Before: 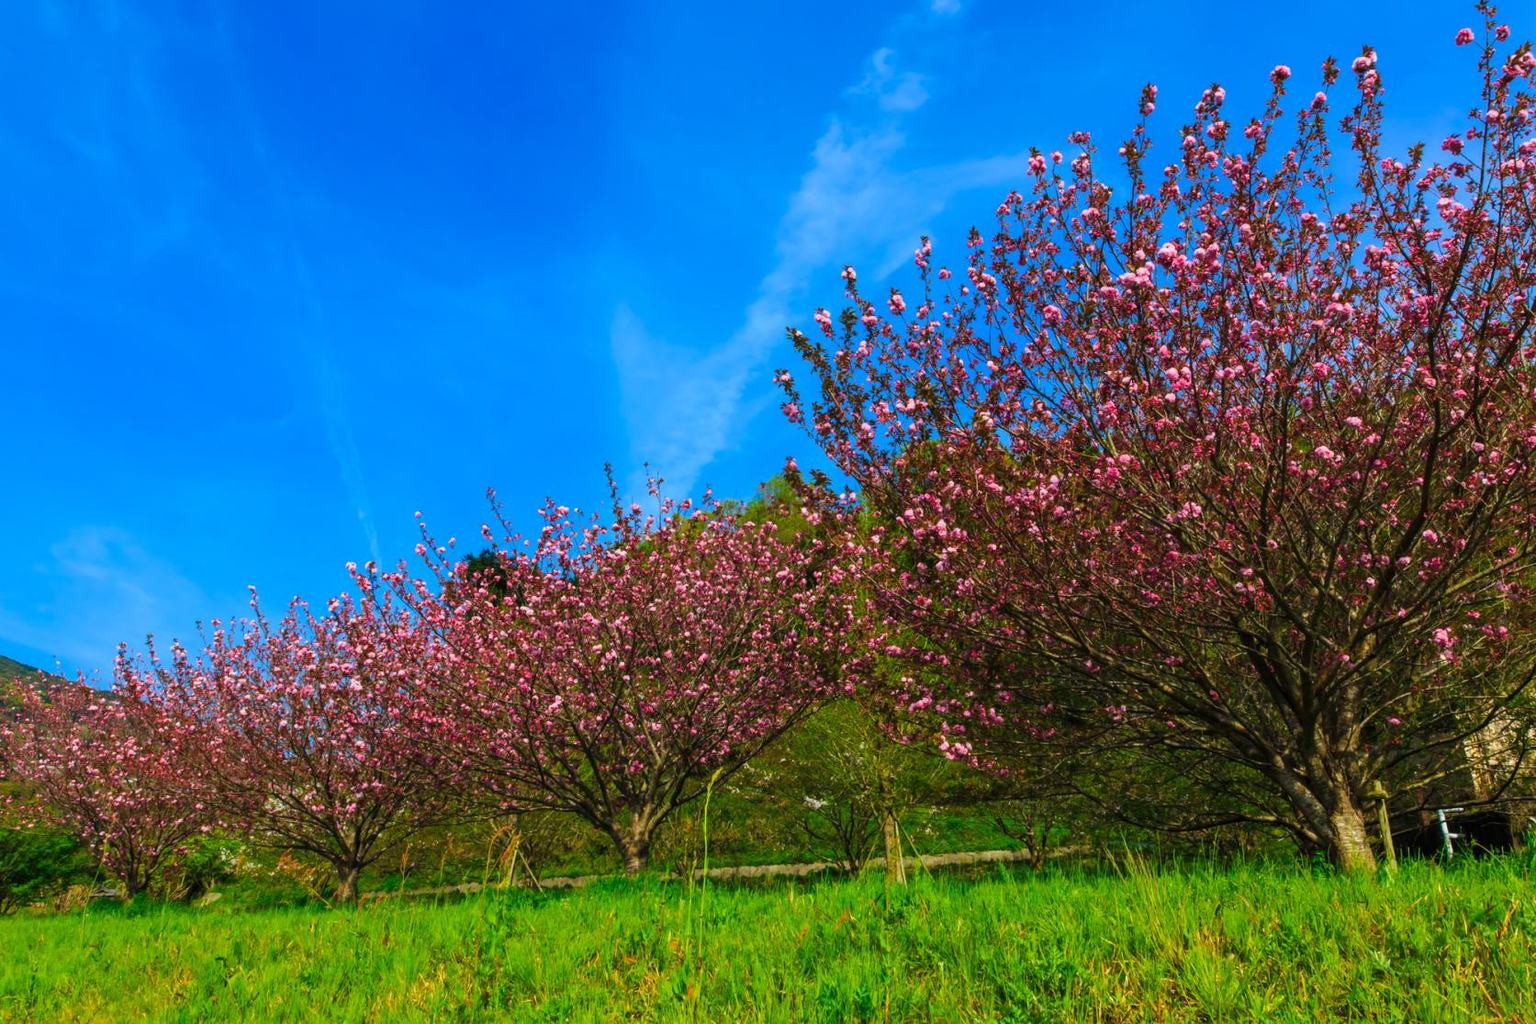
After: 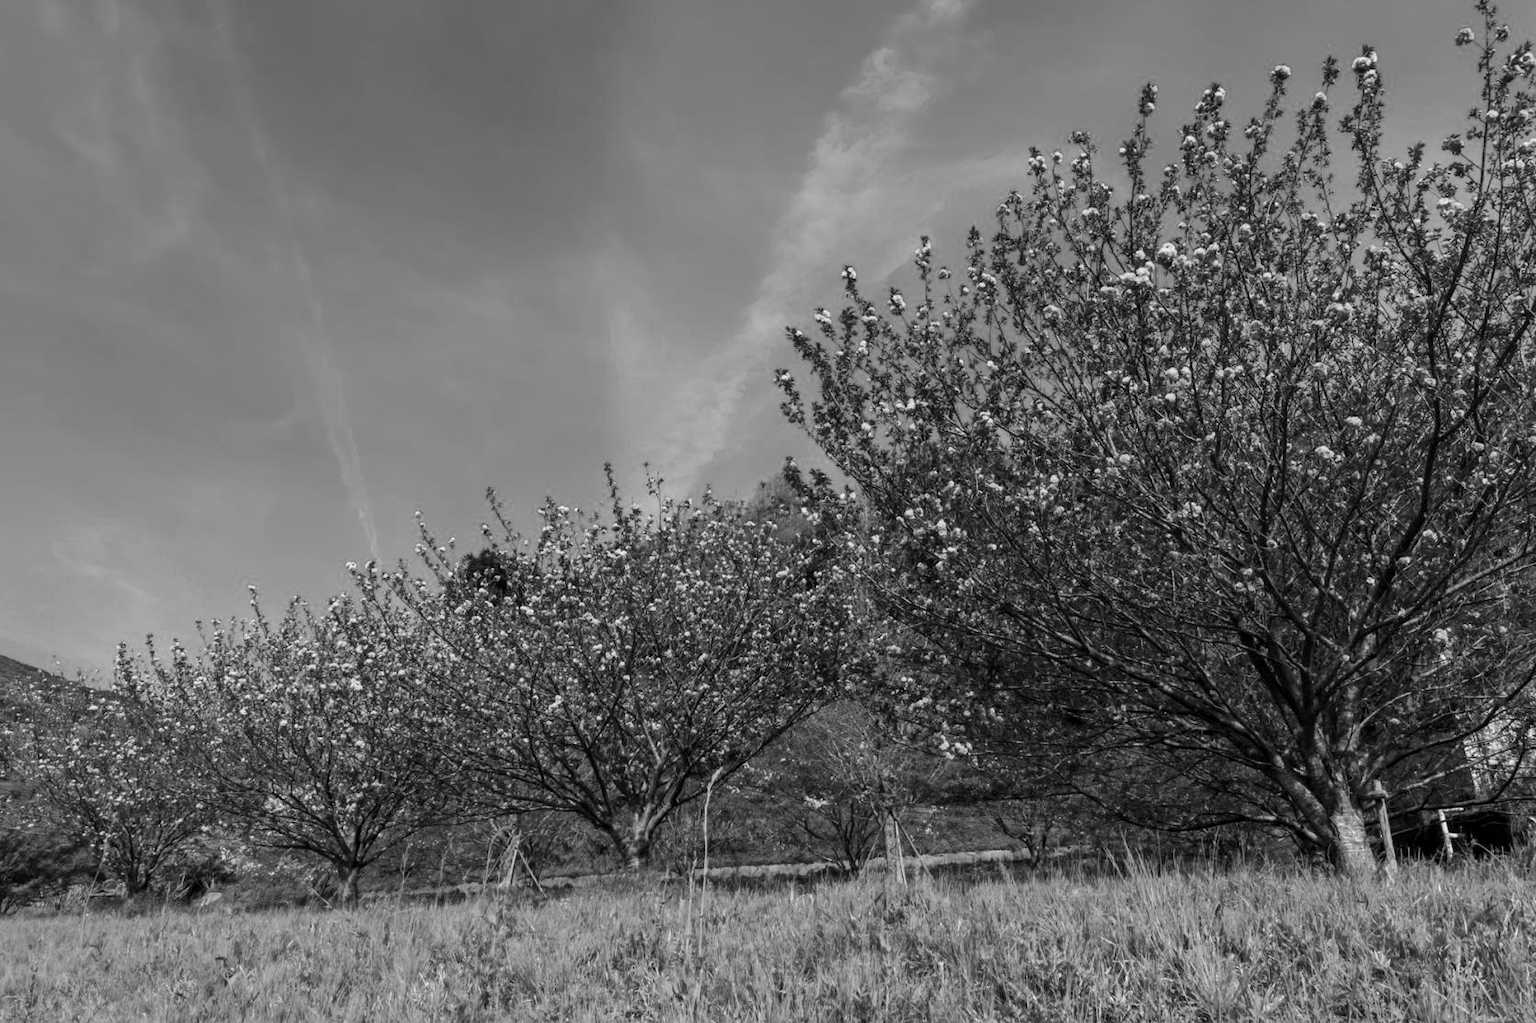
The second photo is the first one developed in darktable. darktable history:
local contrast: mode bilateral grid, contrast 20, coarseness 50, detail 120%, midtone range 0.2
monochrome: on, module defaults
